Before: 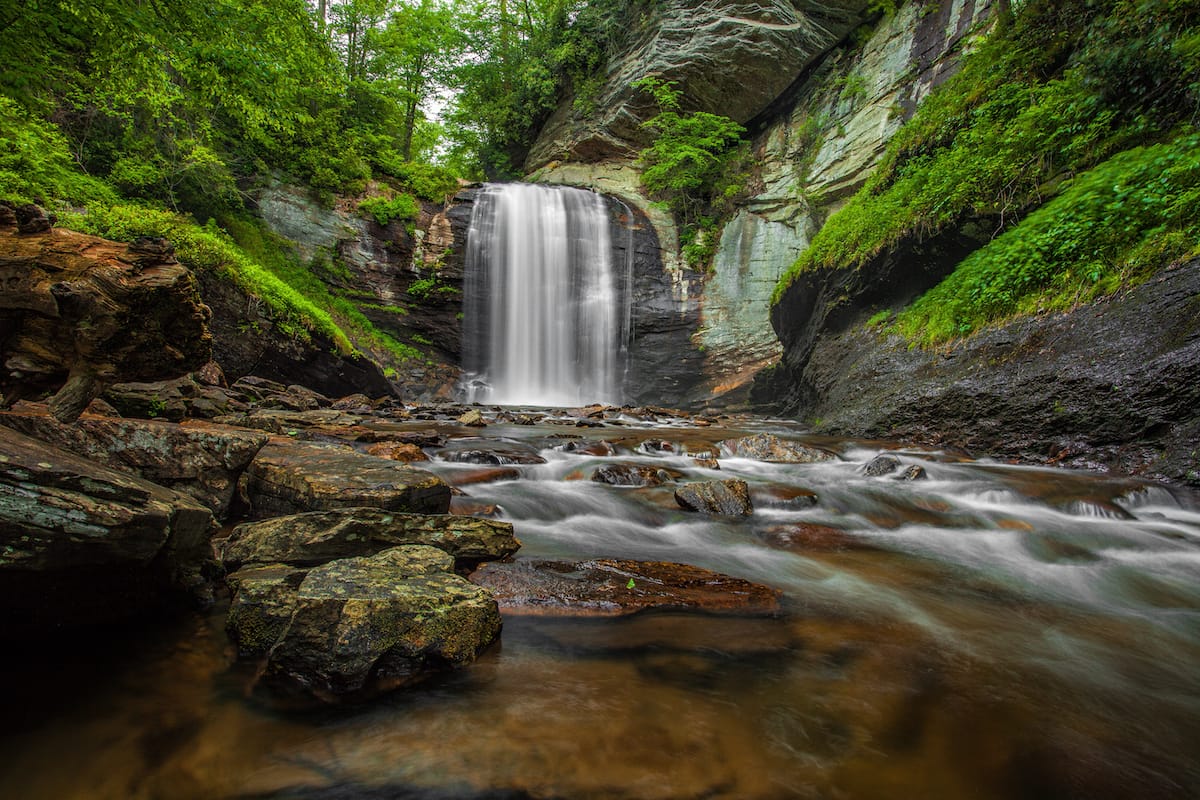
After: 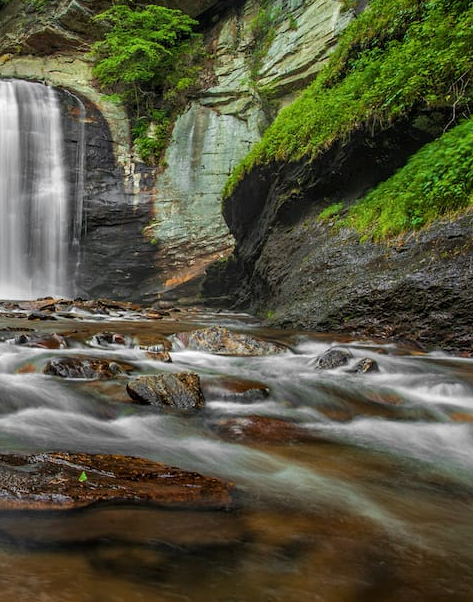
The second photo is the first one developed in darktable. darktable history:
local contrast: mode bilateral grid, contrast 20, coarseness 50, detail 120%, midtone range 0.2
crop: left 45.721%, top 13.393%, right 14.118%, bottom 10.01%
